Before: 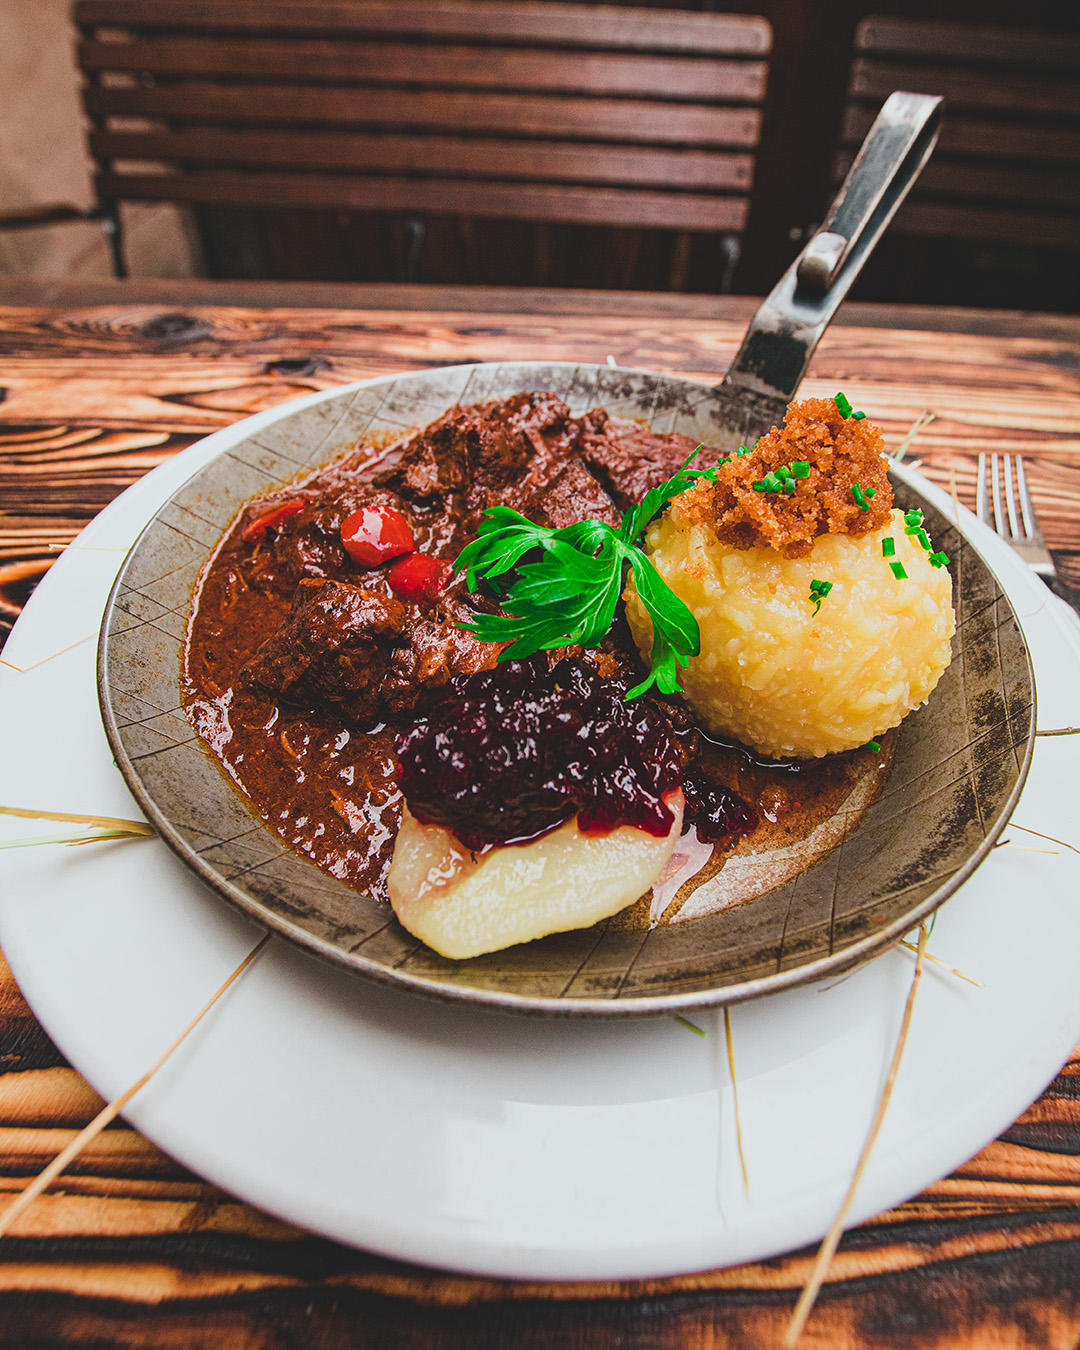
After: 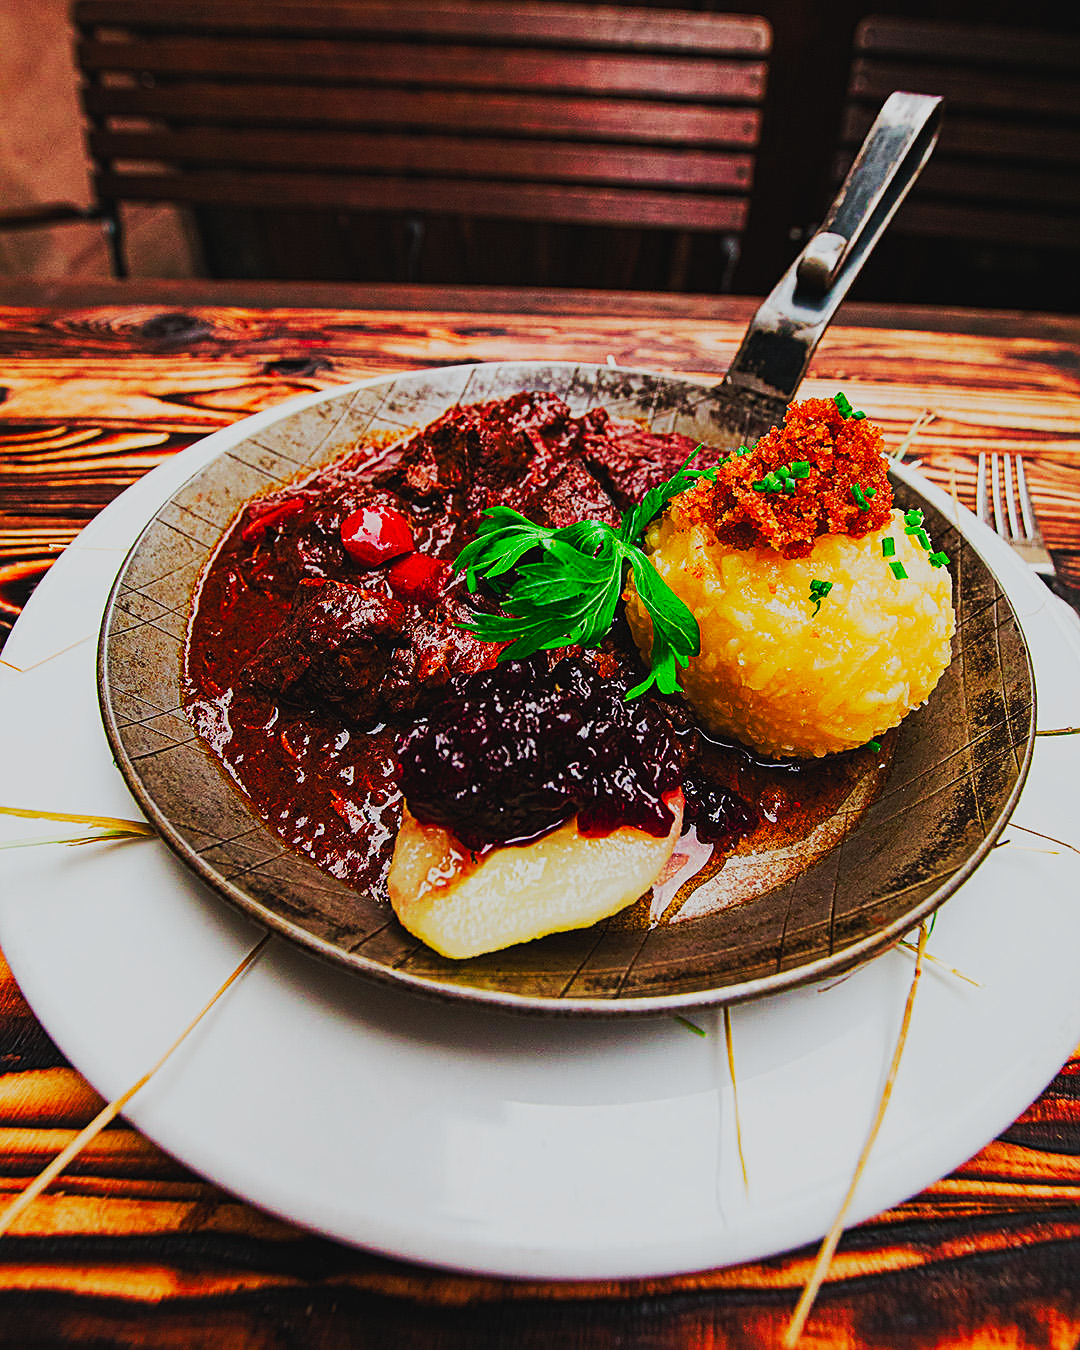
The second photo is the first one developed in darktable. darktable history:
sharpen: amount 0.591
tone equalizer: -8 EV 0.232 EV, -7 EV 0.395 EV, -6 EV 0.398 EV, -5 EV 0.259 EV, -3 EV -0.255 EV, -2 EV -0.431 EV, -1 EV -0.396 EV, +0 EV -0.224 EV, edges refinement/feathering 500, mask exposure compensation -1.57 EV, preserve details no
tone curve: curves: ch0 [(0, 0) (0.003, 0.005) (0.011, 0.007) (0.025, 0.009) (0.044, 0.013) (0.069, 0.017) (0.1, 0.02) (0.136, 0.029) (0.177, 0.052) (0.224, 0.086) (0.277, 0.129) (0.335, 0.188) (0.399, 0.256) (0.468, 0.361) (0.543, 0.526) (0.623, 0.696) (0.709, 0.784) (0.801, 0.85) (0.898, 0.882) (1, 1)], preserve colors none
